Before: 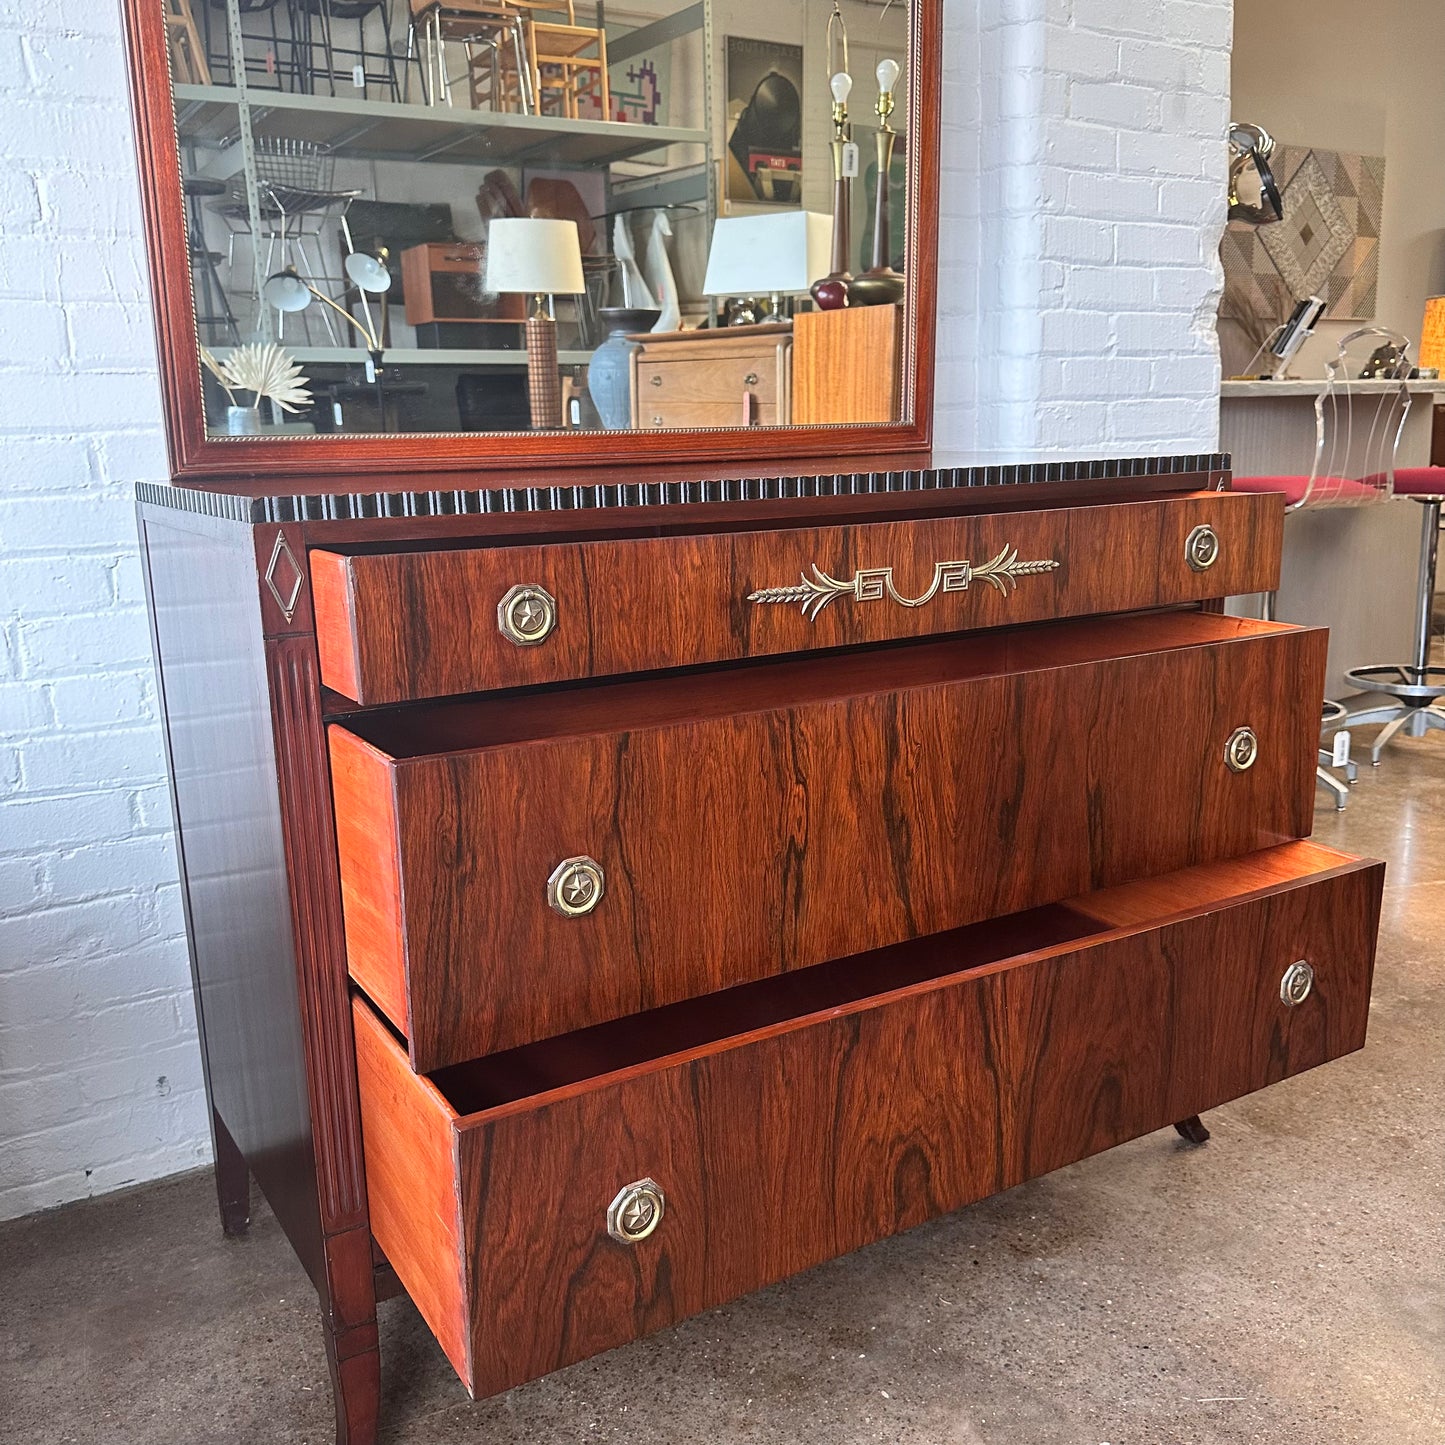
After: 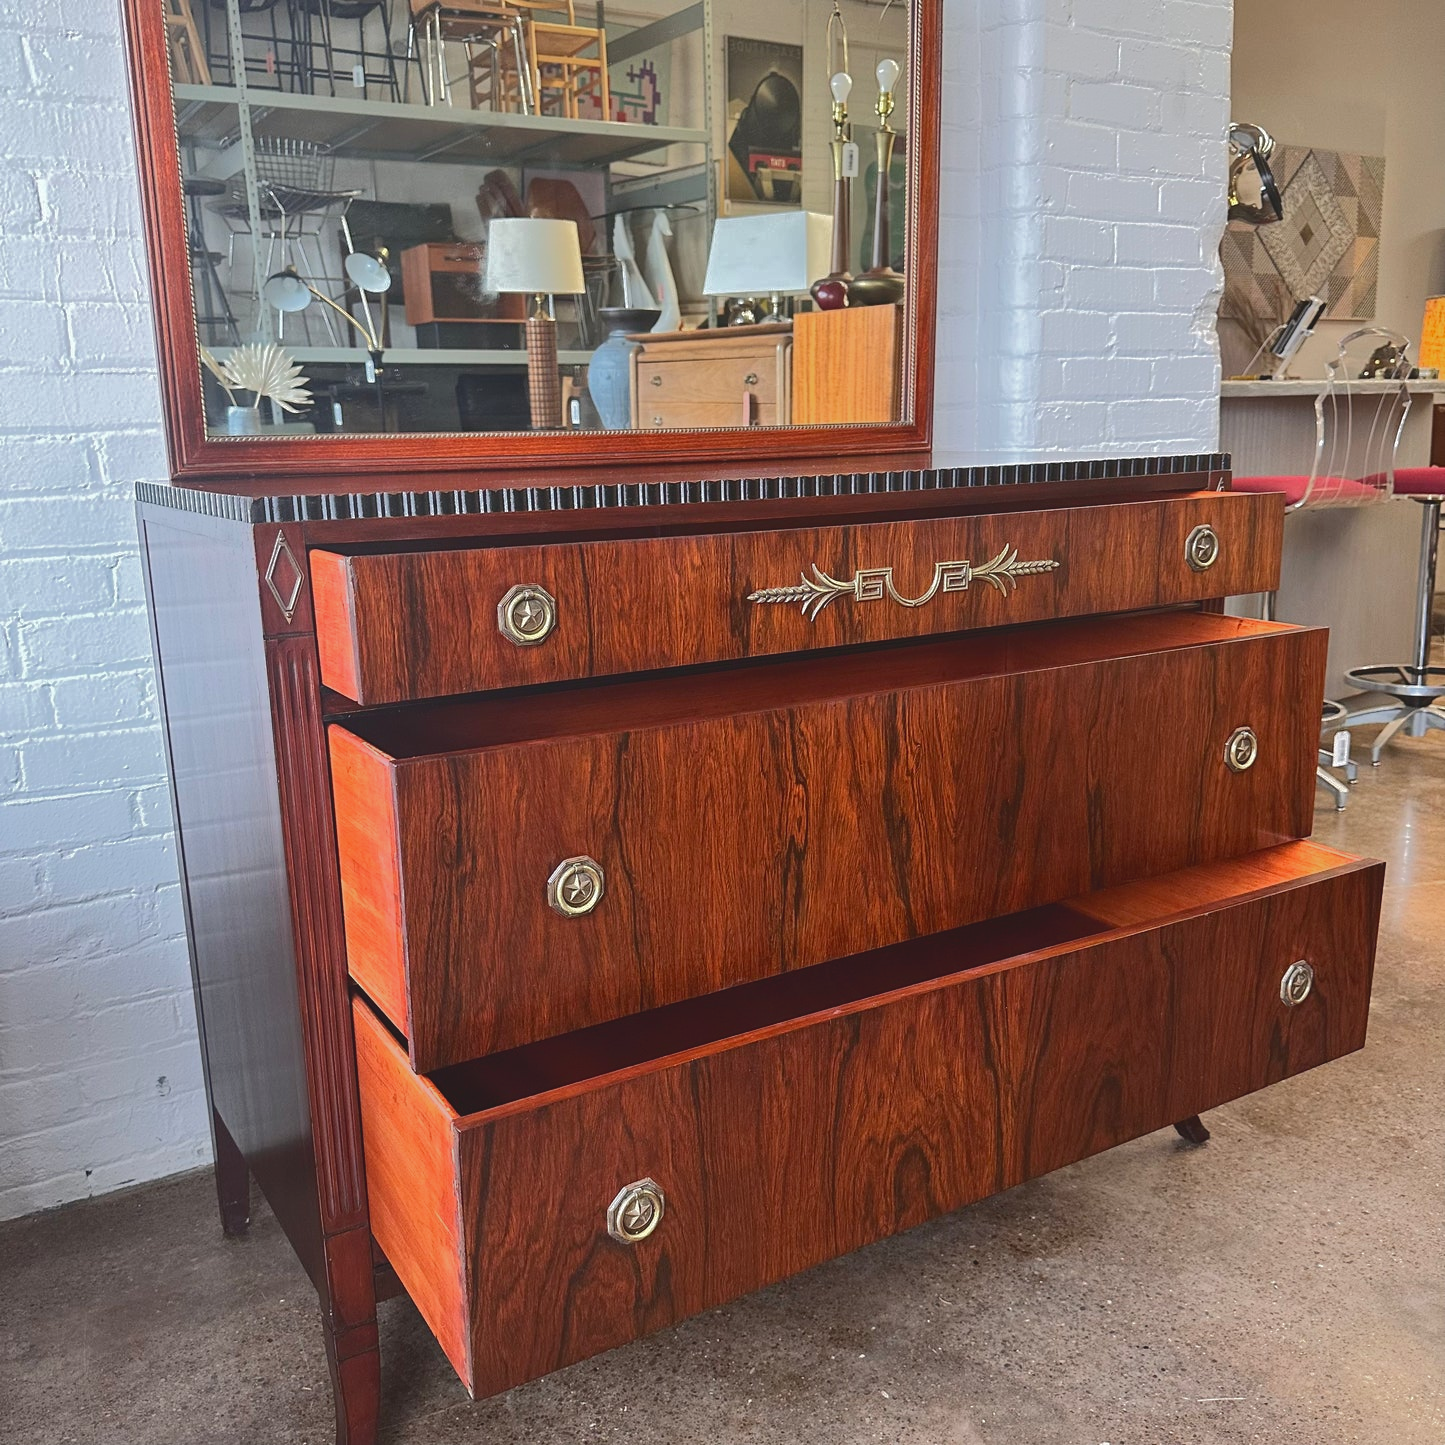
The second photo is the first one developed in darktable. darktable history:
tone curve: curves: ch0 [(0, 0) (0.003, 0.098) (0.011, 0.099) (0.025, 0.103) (0.044, 0.114) (0.069, 0.13) (0.1, 0.142) (0.136, 0.161) (0.177, 0.189) (0.224, 0.224) (0.277, 0.266) (0.335, 0.32) (0.399, 0.38) (0.468, 0.45) (0.543, 0.522) (0.623, 0.598) (0.709, 0.669) (0.801, 0.731) (0.898, 0.786) (1, 1)], color space Lab, independent channels, preserve colors none
